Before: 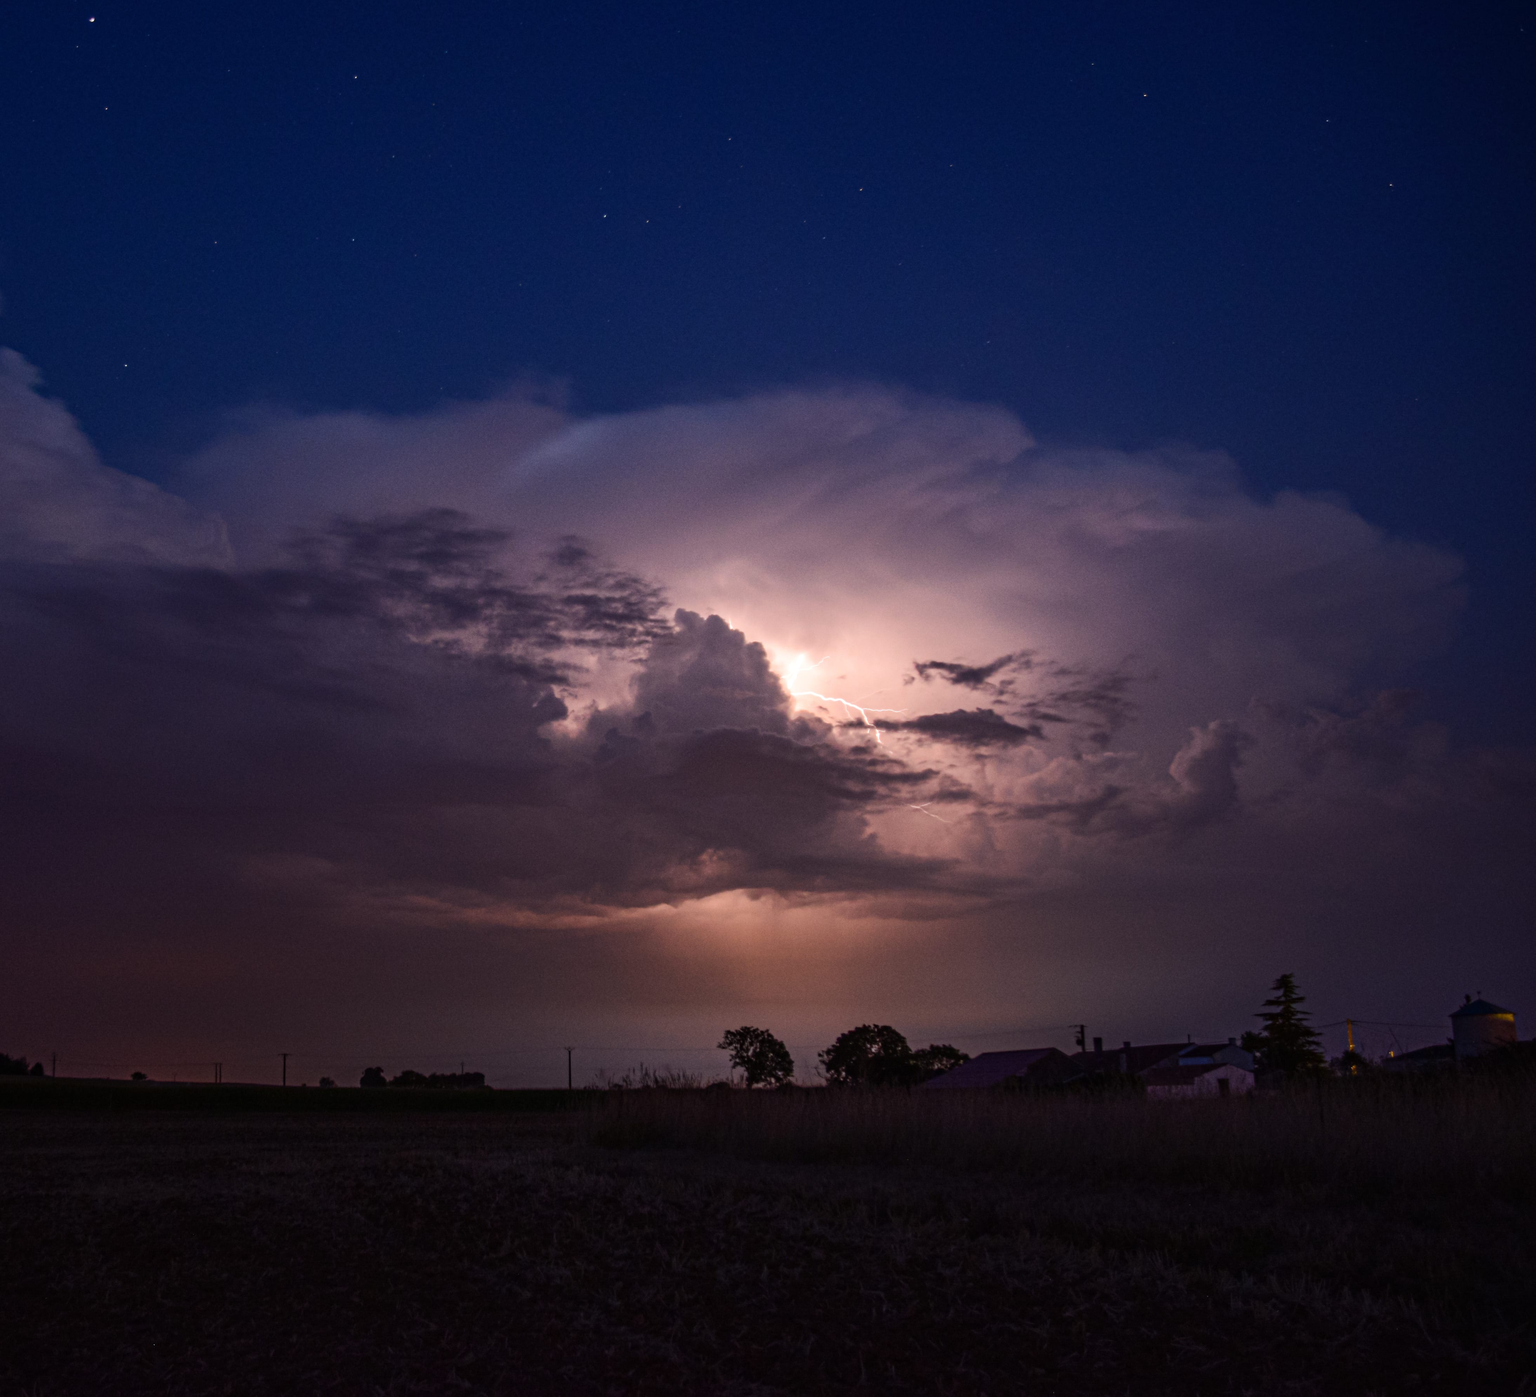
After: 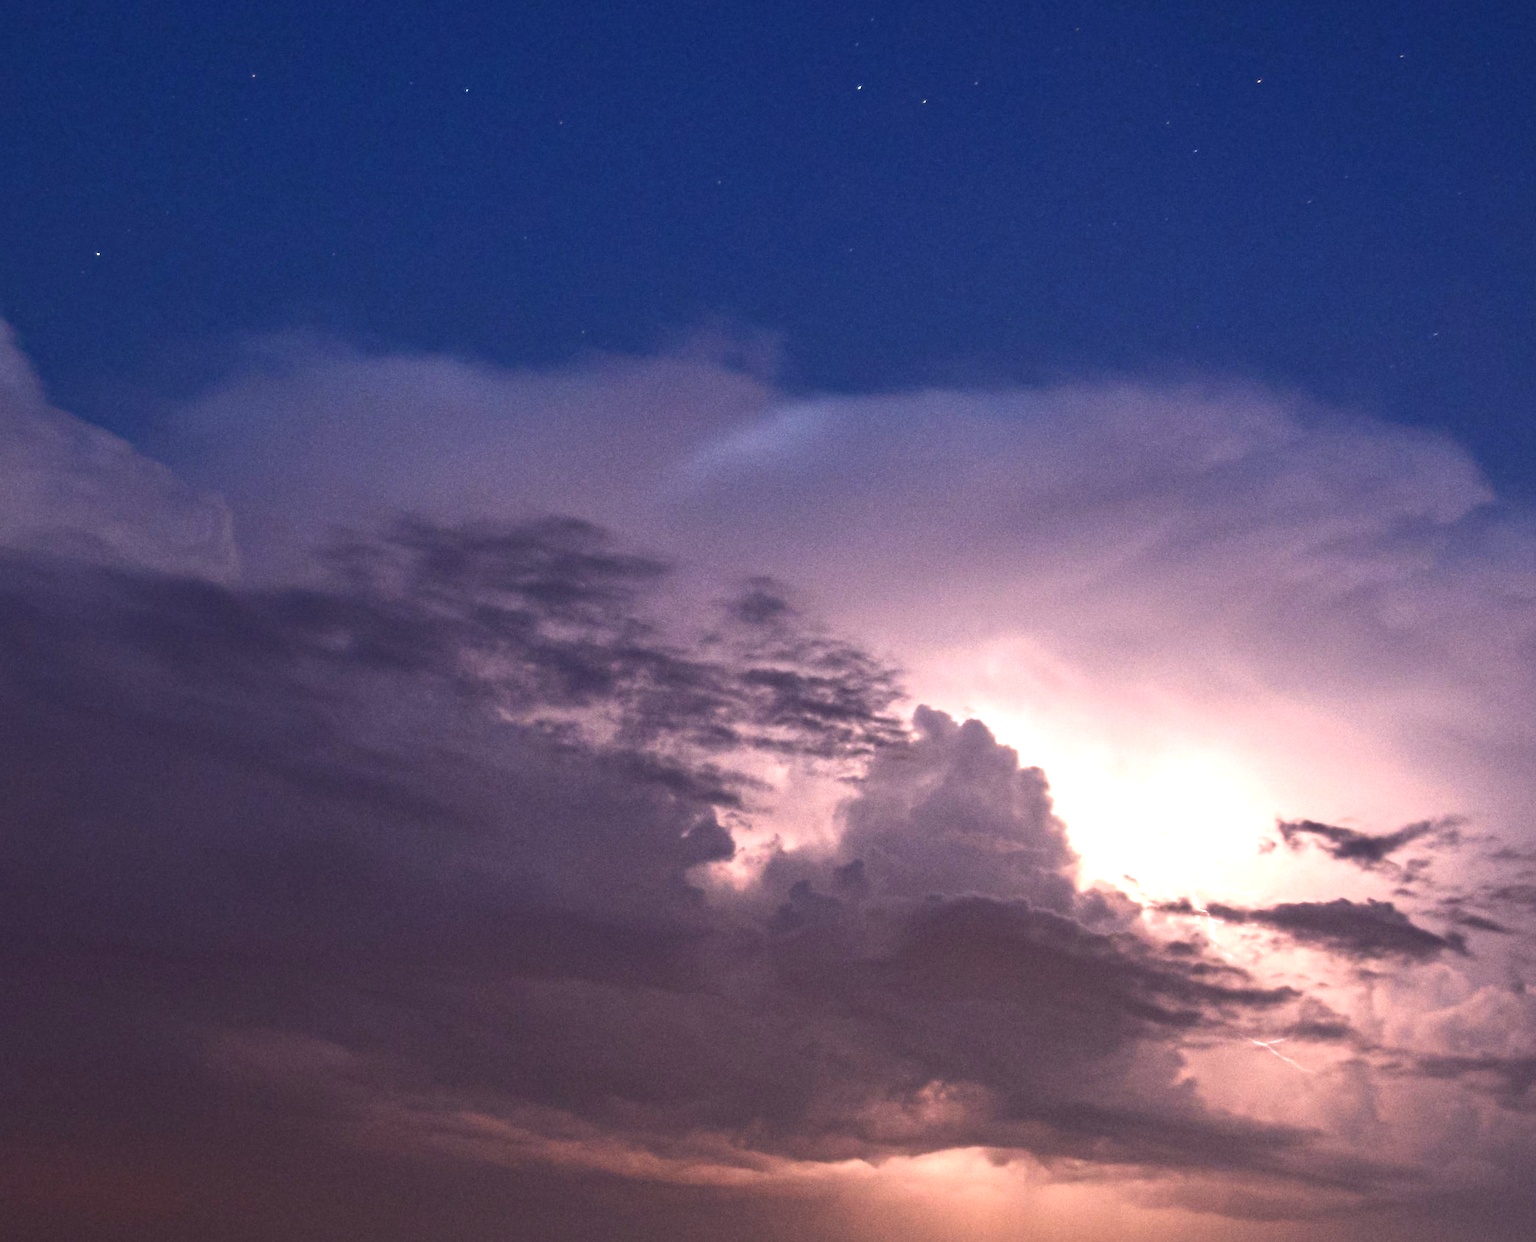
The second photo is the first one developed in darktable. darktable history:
exposure: black level correction -0.002, exposure 1.115 EV, compensate highlight preservation false
white balance: emerald 1
crop and rotate: angle -4.99°, left 2.122%, top 6.945%, right 27.566%, bottom 30.519%
